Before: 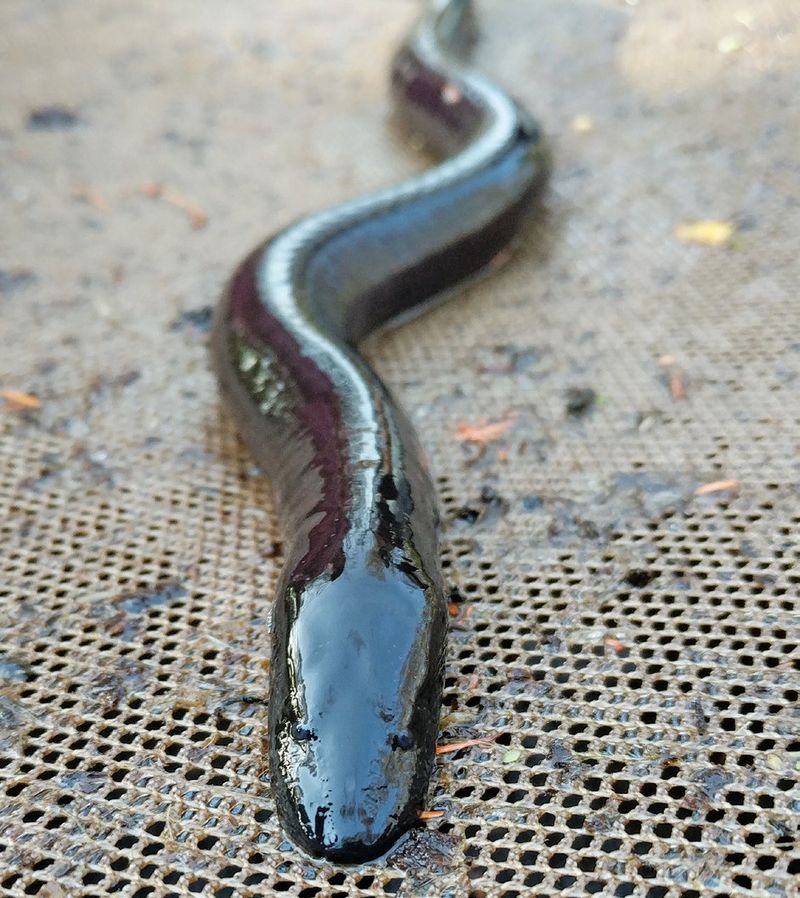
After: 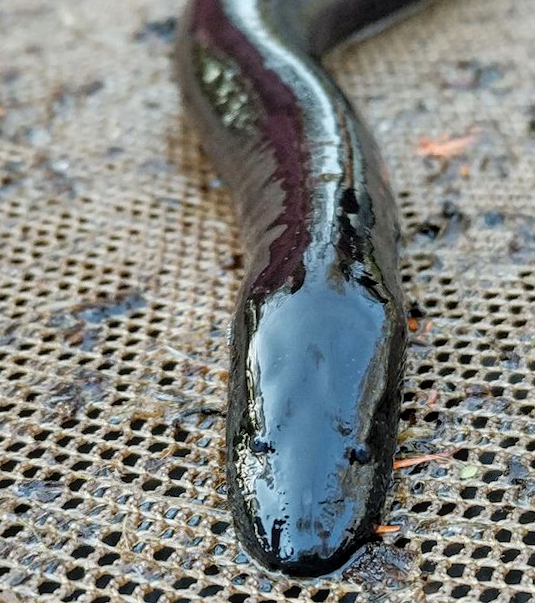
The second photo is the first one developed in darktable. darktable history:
crop and rotate: angle -0.882°, left 4.038%, top 31.624%, right 27.889%
local contrast: on, module defaults
